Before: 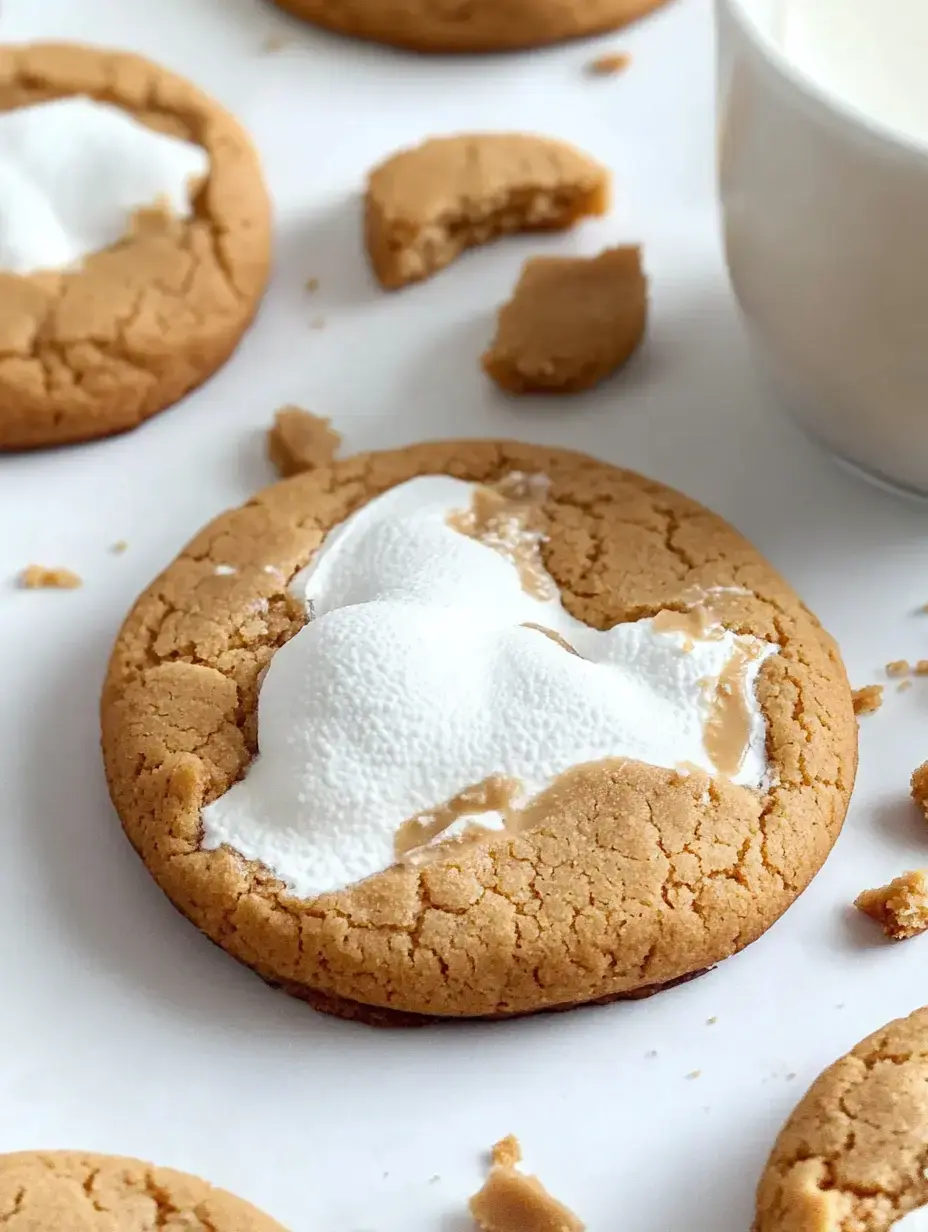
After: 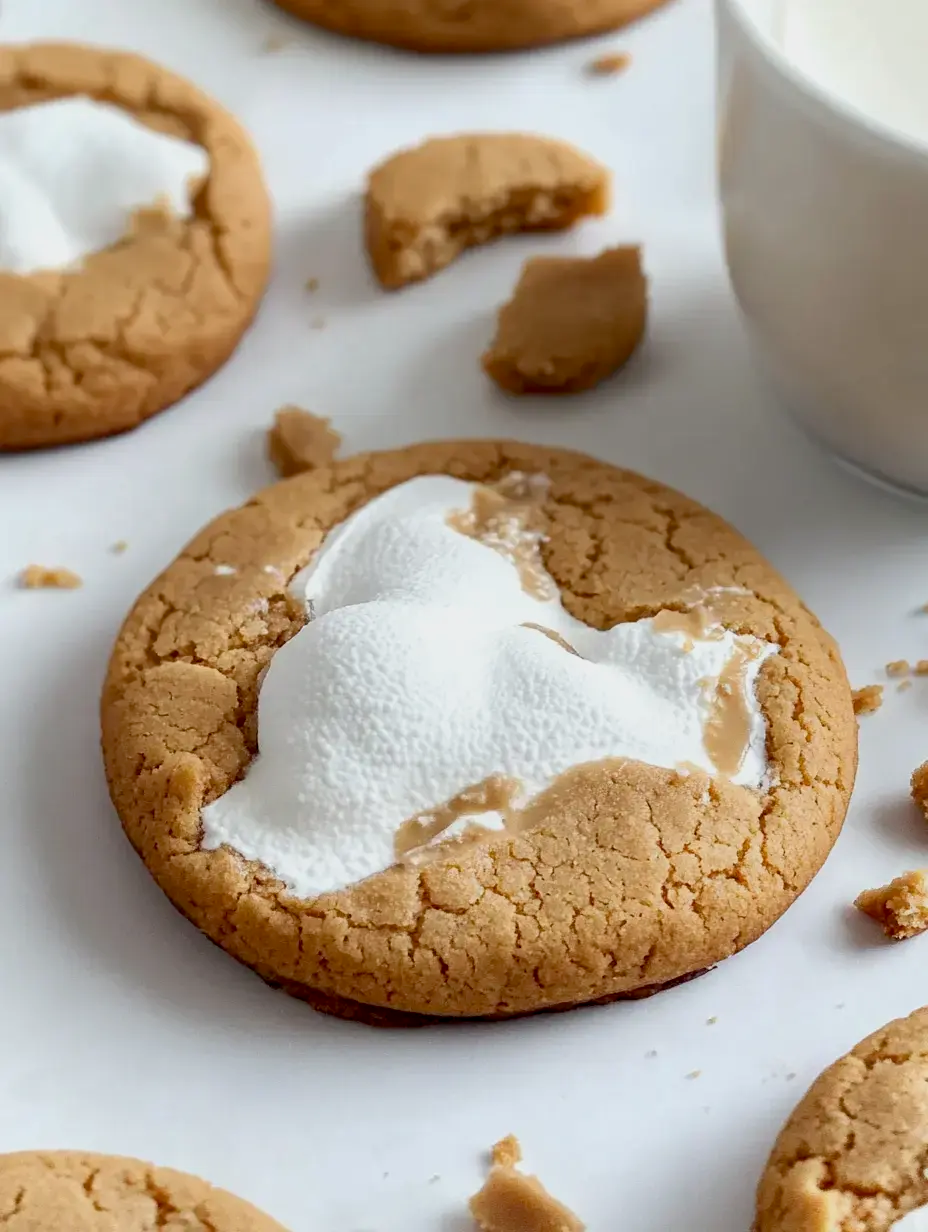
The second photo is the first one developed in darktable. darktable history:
exposure: black level correction 0.006, exposure -0.222 EV, compensate exposure bias true, compensate highlight preservation false
tone equalizer: edges refinement/feathering 500, mask exposure compensation -1.57 EV, preserve details no
